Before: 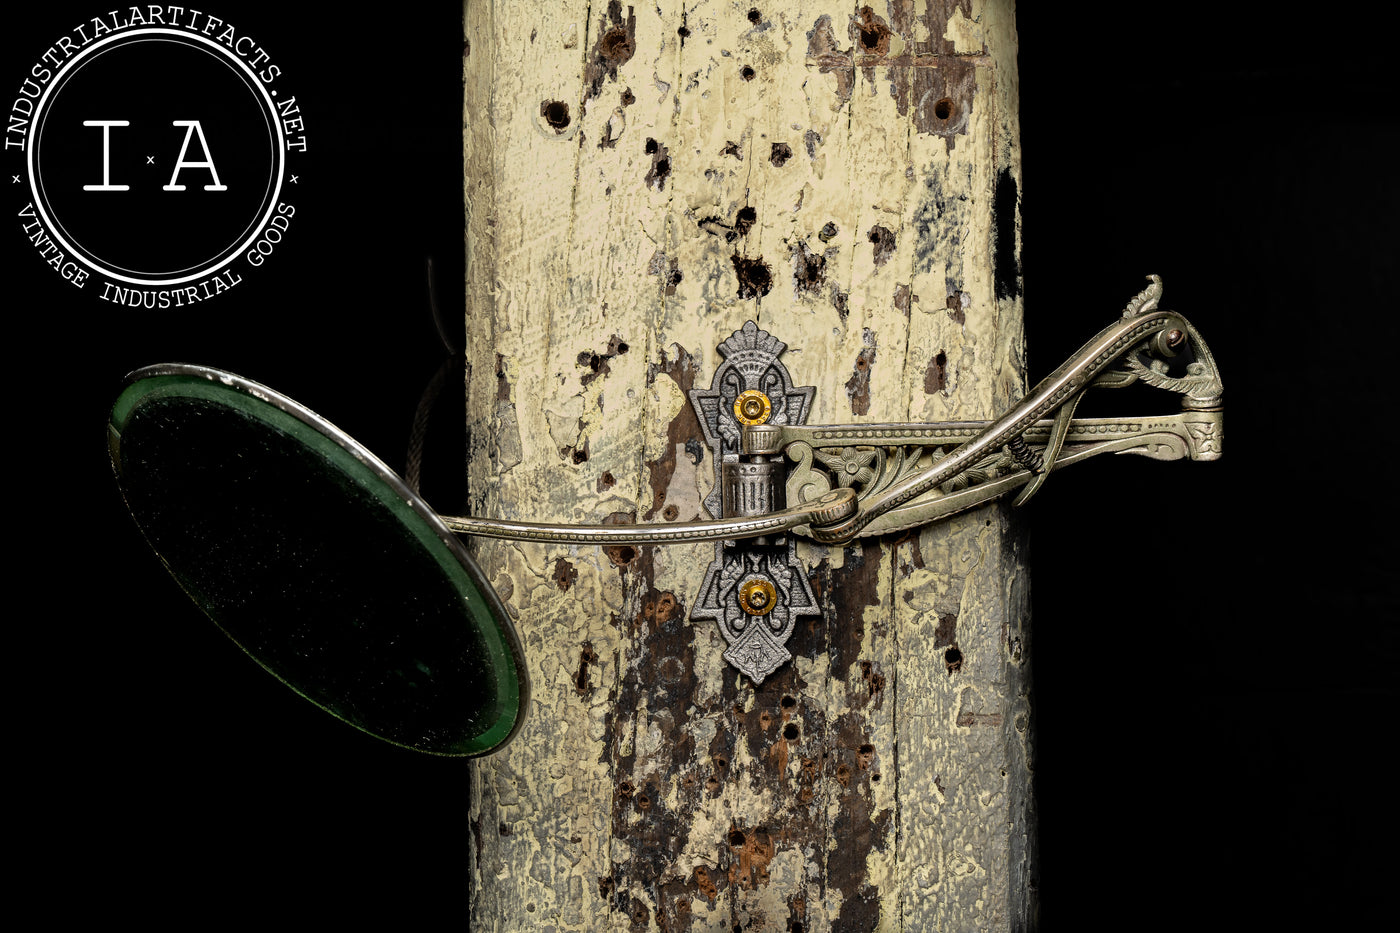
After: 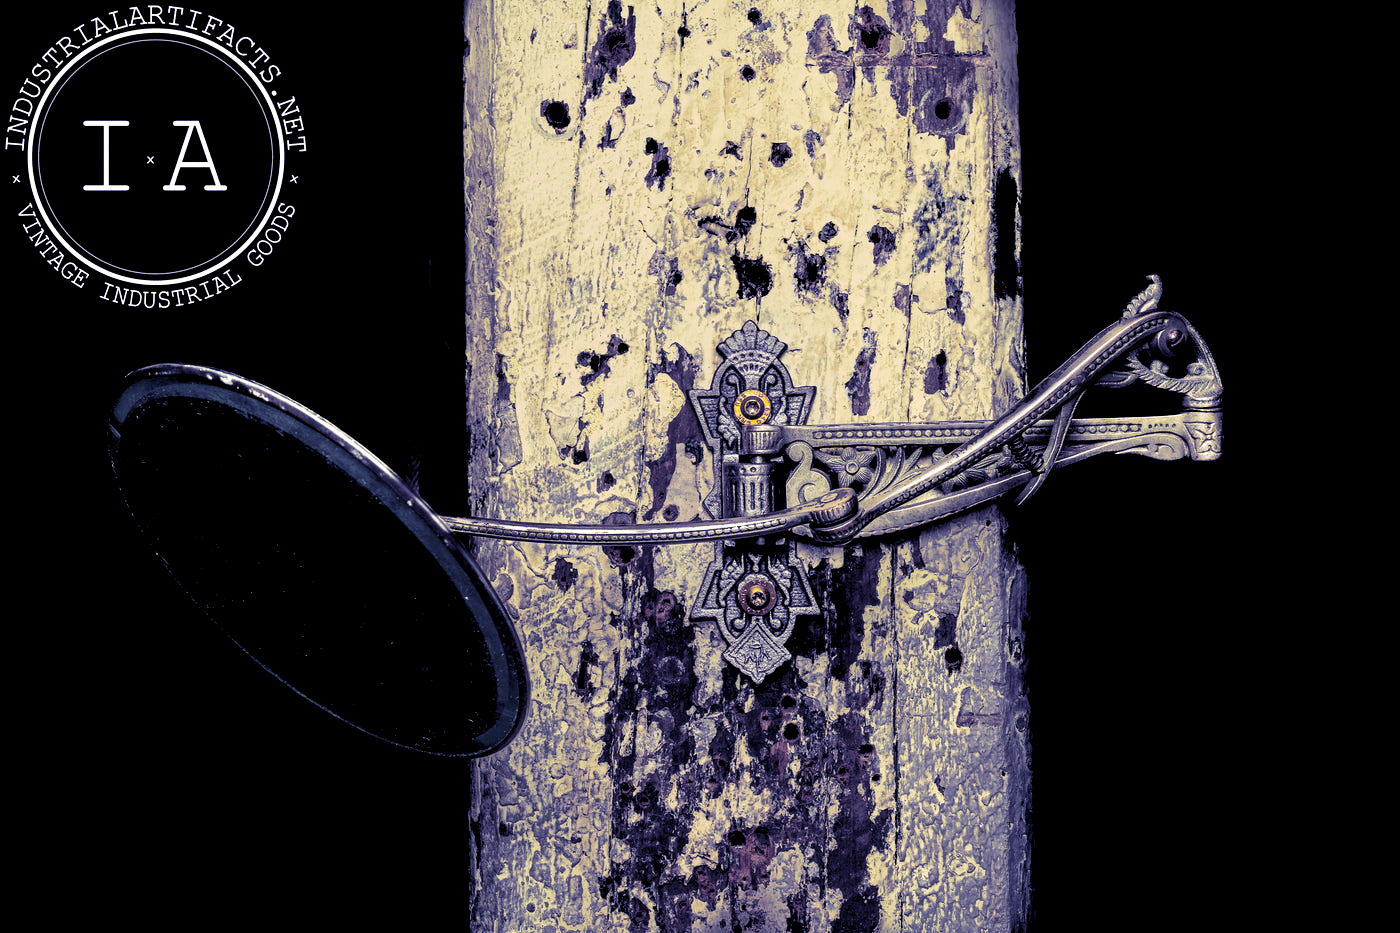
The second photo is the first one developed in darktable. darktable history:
split-toning: shadows › hue 242.67°, shadows › saturation 0.733, highlights › hue 45.33°, highlights › saturation 0.667, balance -53.304, compress 21.15%
rgb levels: levels [[0.013, 0.434, 0.89], [0, 0.5, 1], [0, 0.5, 1]]
